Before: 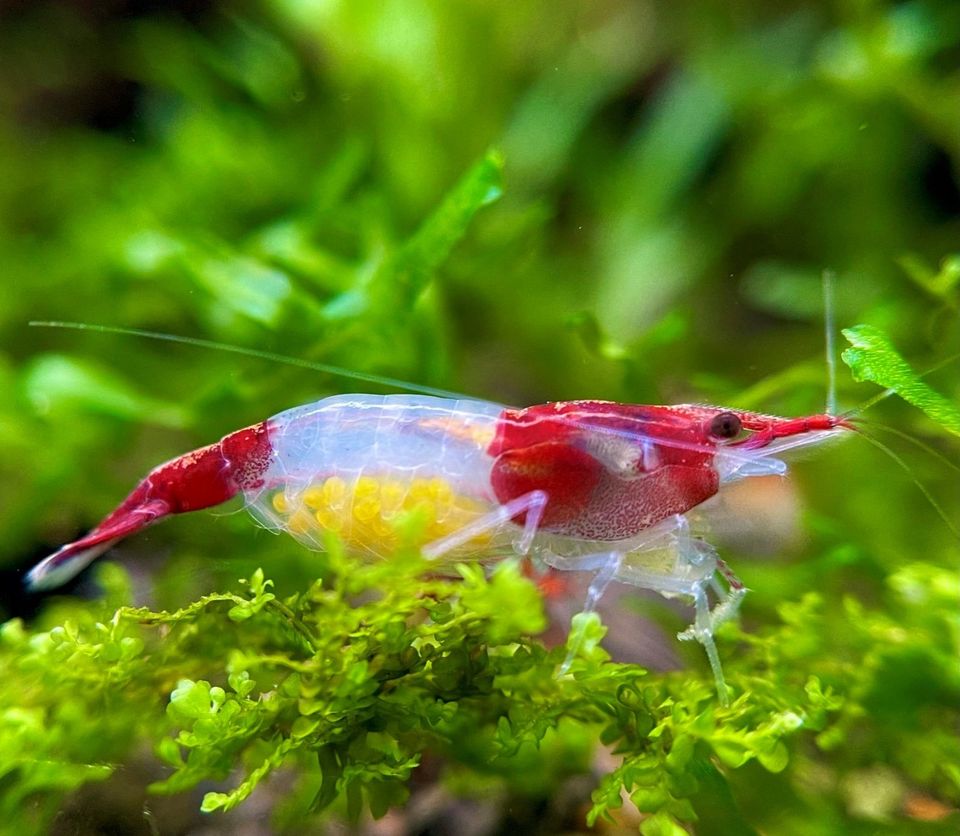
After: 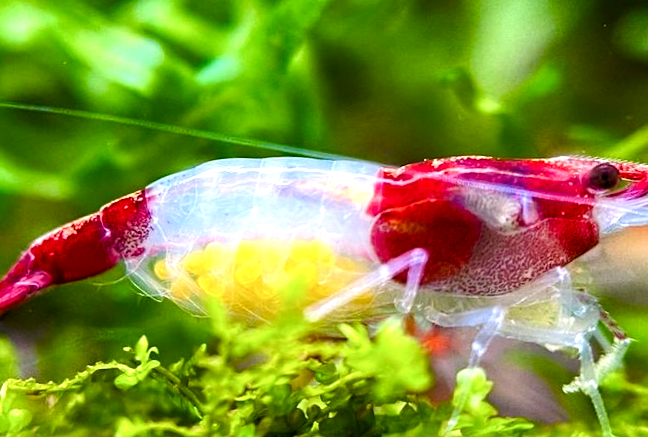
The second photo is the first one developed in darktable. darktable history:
tone equalizer: -8 EV -0.75 EV, -7 EV -0.7 EV, -6 EV -0.6 EV, -5 EV -0.4 EV, -3 EV 0.4 EV, -2 EV 0.6 EV, -1 EV 0.7 EV, +0 EV 0.75 EV, edges refinement/feathering 500, mask exposure compensation -1.57 EV, preserve details no
color balance rgb: perceptual saturation grading › global saturation 20%, perceptual saturation grading › highlights -25%, perceptual saturation grading › shadows 50%
crop: left 11.123%, top 27.61%, right 18.3%, bottom 17.034%
rotate and perspective: rotation -2.12°, lens shift (vertical) 0.009, lens shift (horizontal) -0.008, automatic cropping original format, crop left 0.036, crop right 0.964, crop top 0.05, crop bottom 0.959
